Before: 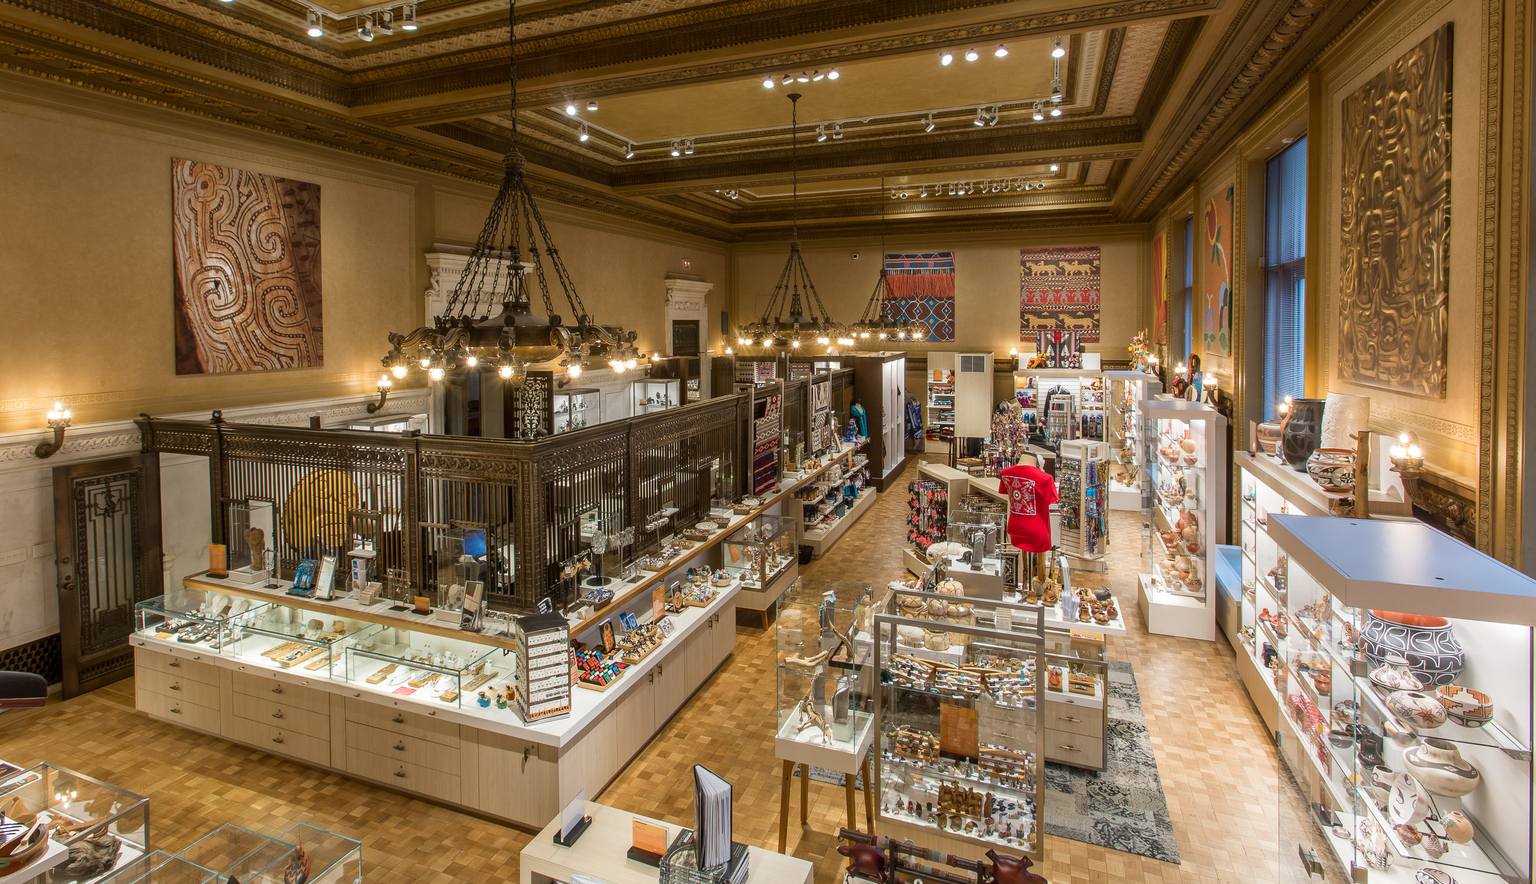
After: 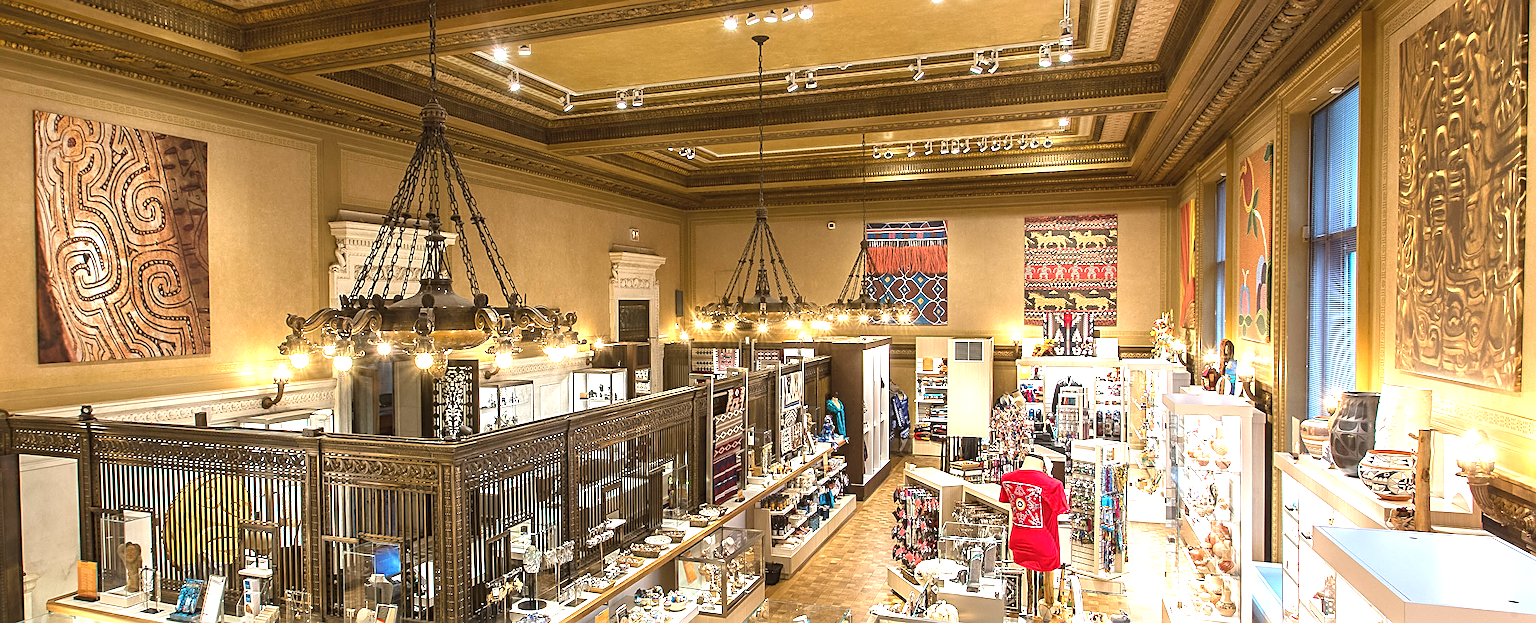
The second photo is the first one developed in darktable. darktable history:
sharpen: radius 2.543, amount 0.636
crop and rotate: left 9.345%, top 7.22%, right 4.982%, bottom 32.331%
exposure: black level correction -0.002, exposure 1.35 EV, compensate highlight preservation false
